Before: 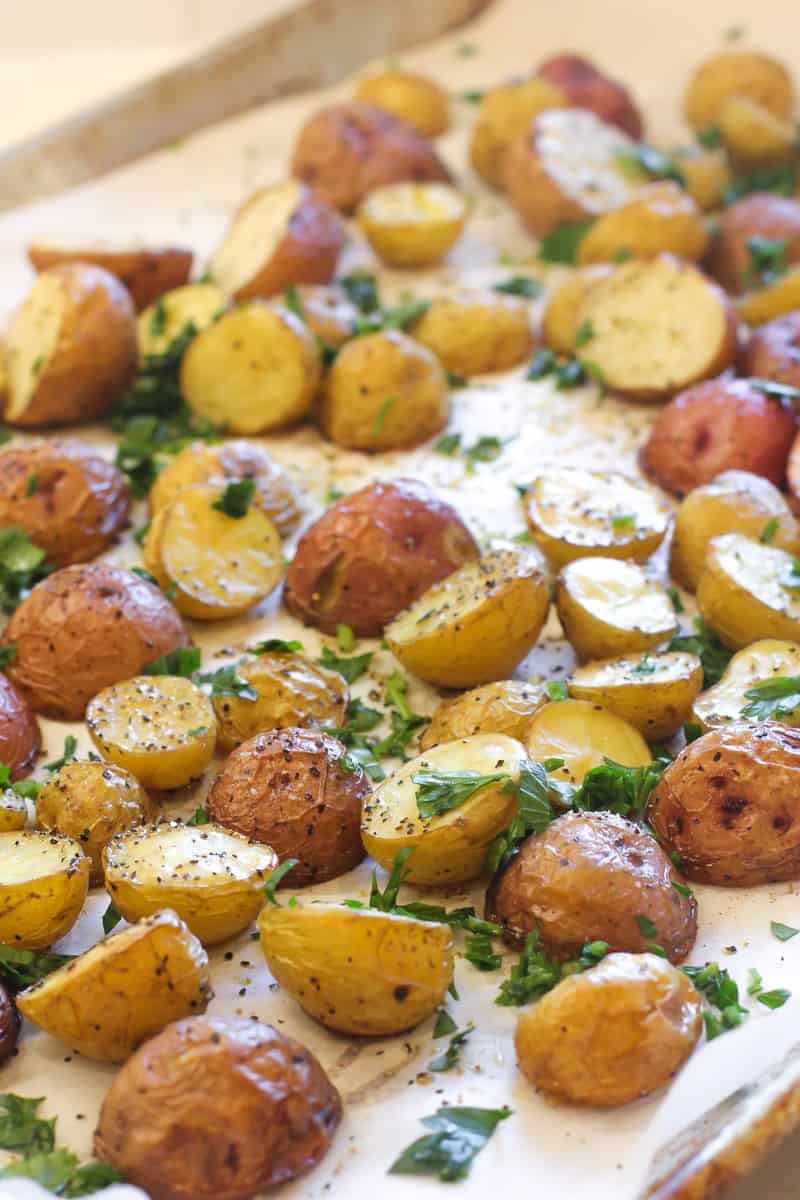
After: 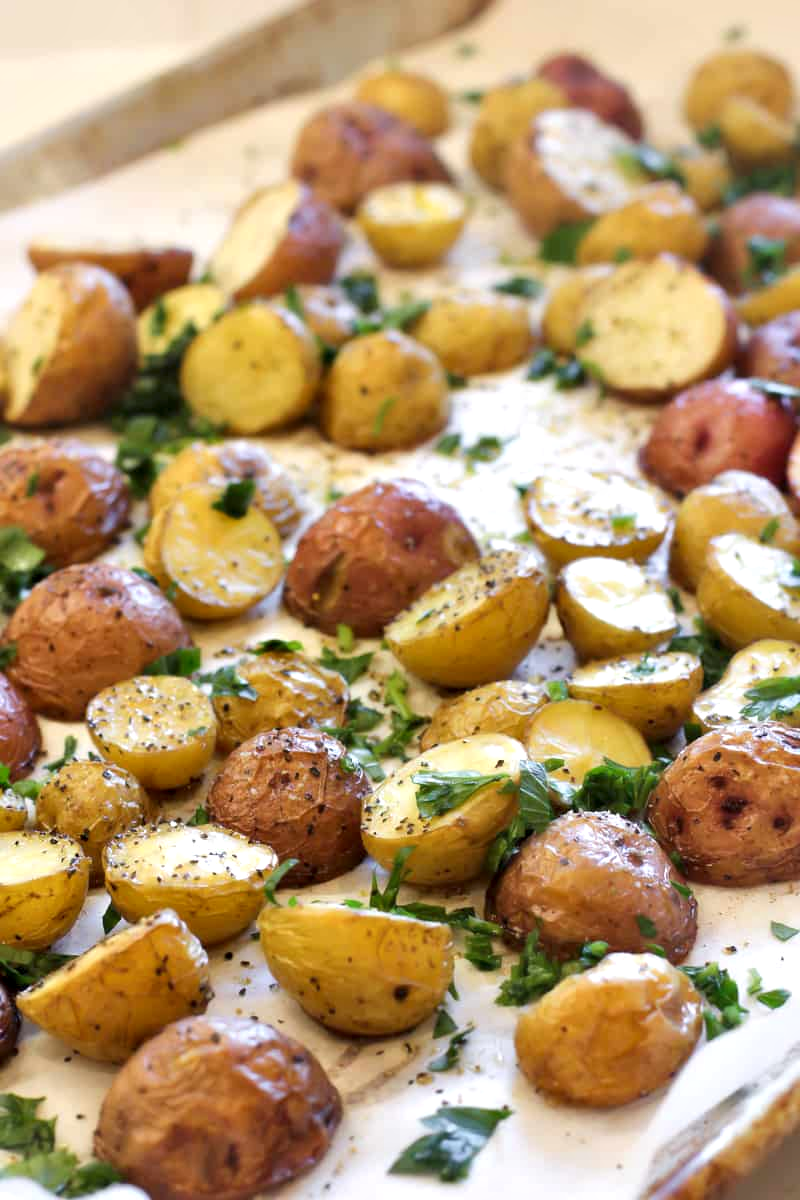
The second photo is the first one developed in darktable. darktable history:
contrast equalizer: octaves 7, y [[0.536, 0.565, 0.581, 0.516, 0.52, 0.491], [0.5 ×6], [0.5 ×6], [0 ×6], [0 ×6]]
